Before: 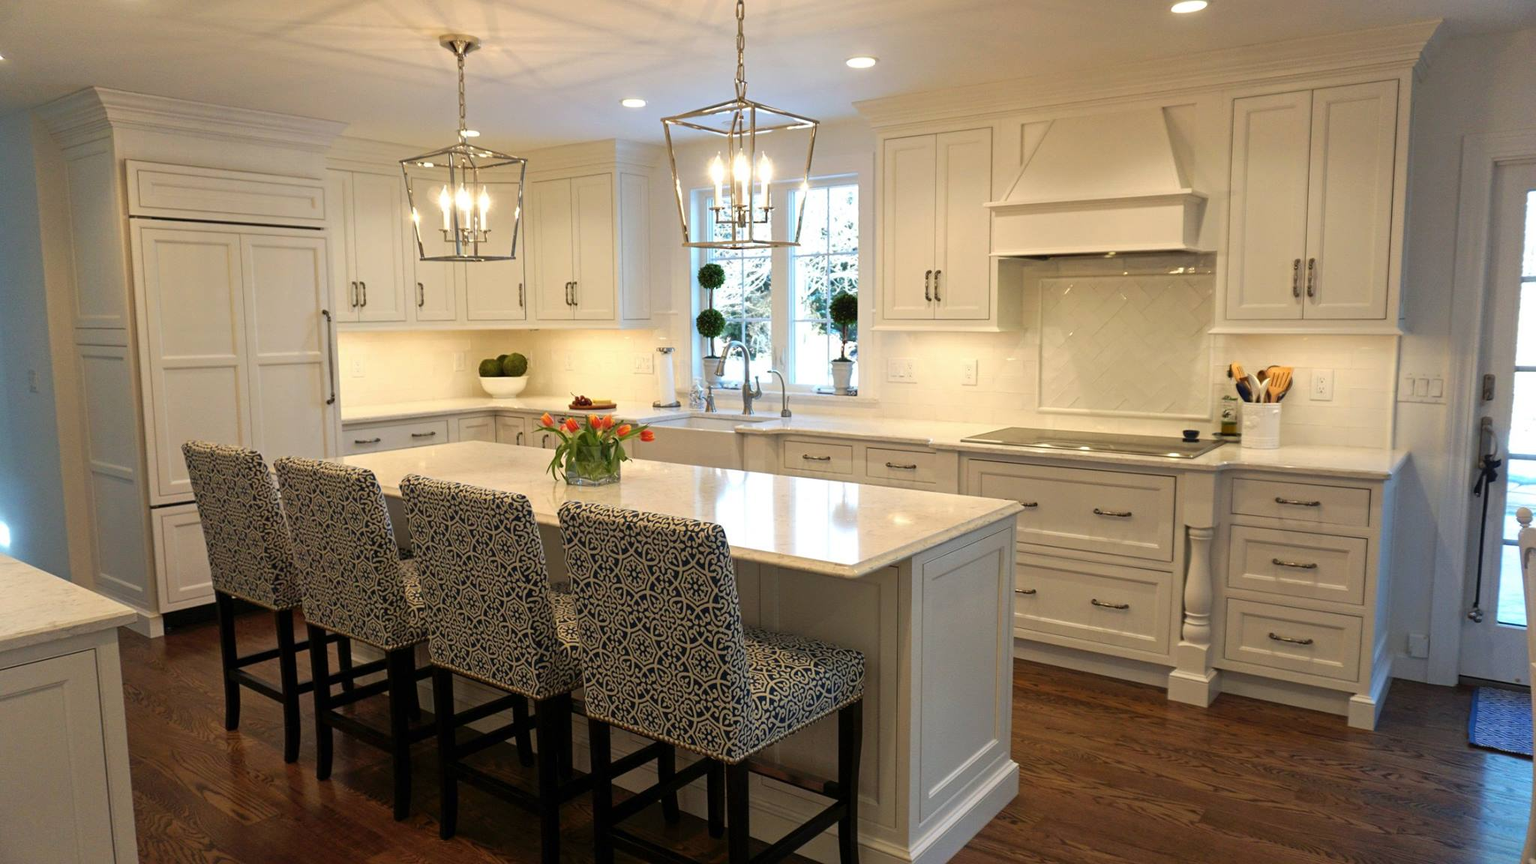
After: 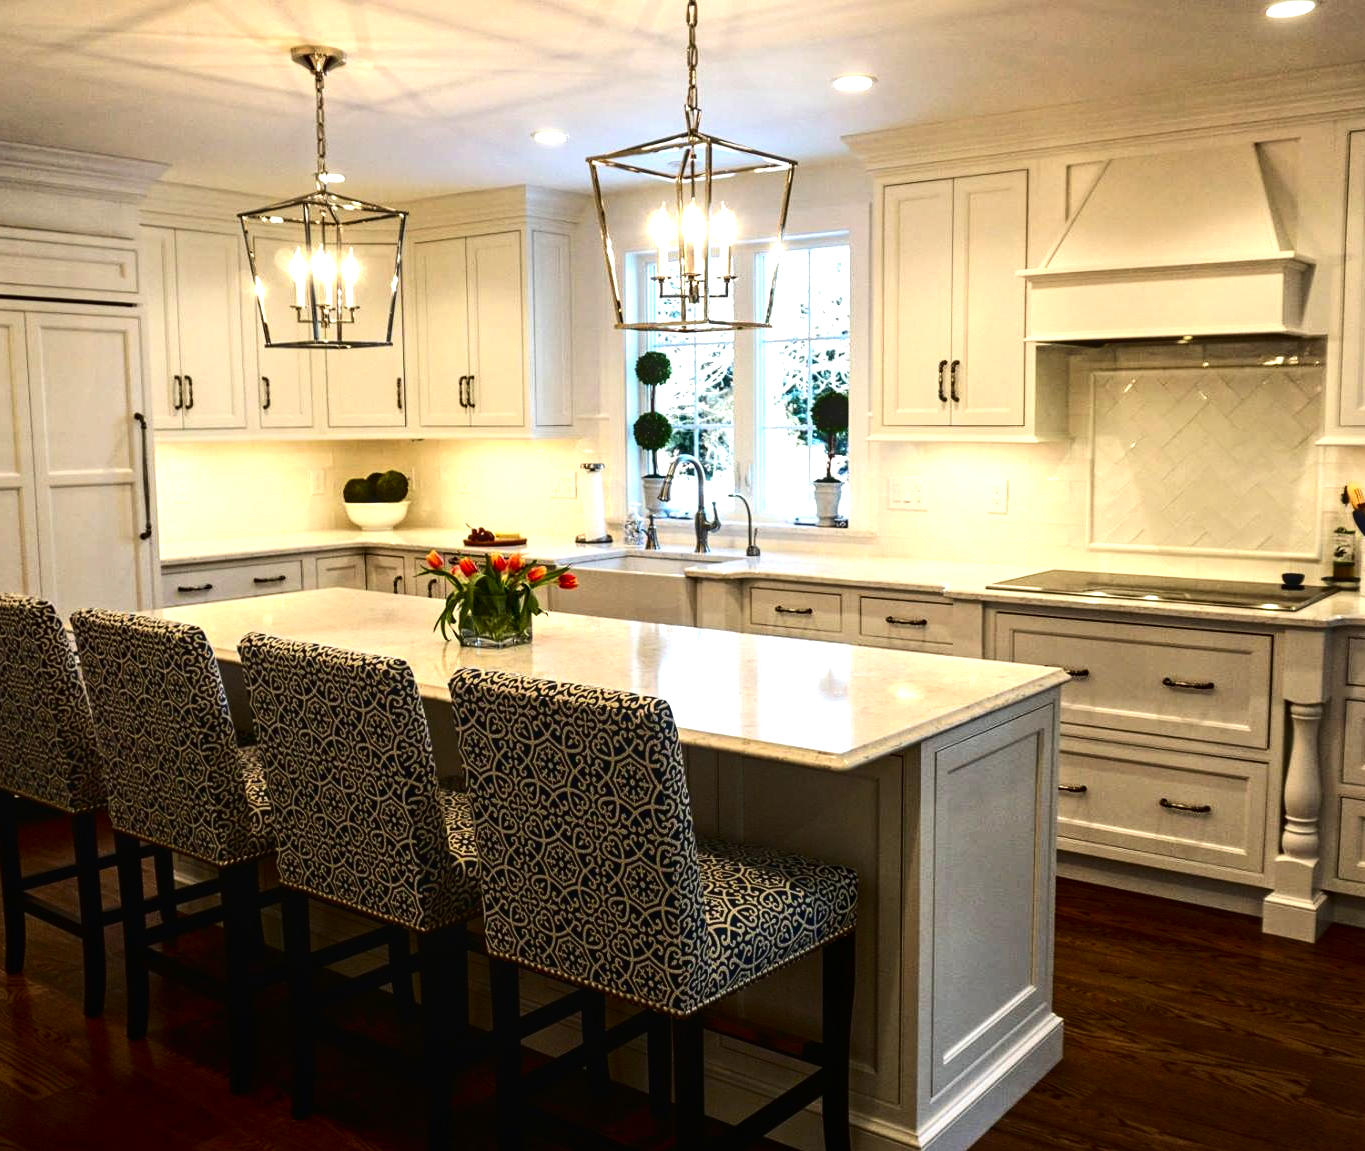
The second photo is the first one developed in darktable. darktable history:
local contrast: on, module defaults
contrast brightness saturation: contrast 0.19, brightness -0.24, saturation 0.11
tone equalizer: -8 EV -0.75 EV, -7 EV -0.7 EV, -6 EV -0.6 EV, -5 EV -0.4 EV, -3 EV 0.4 EV, -2 EV 0.6 EV, -1 EV 0.7 EV, +0 EV 0.75 EV, edges refinement/feathering 500, mask exposure compensation -1.57 EV, preserve details no
crop and rotate: left 14.436%, right 18.898%
